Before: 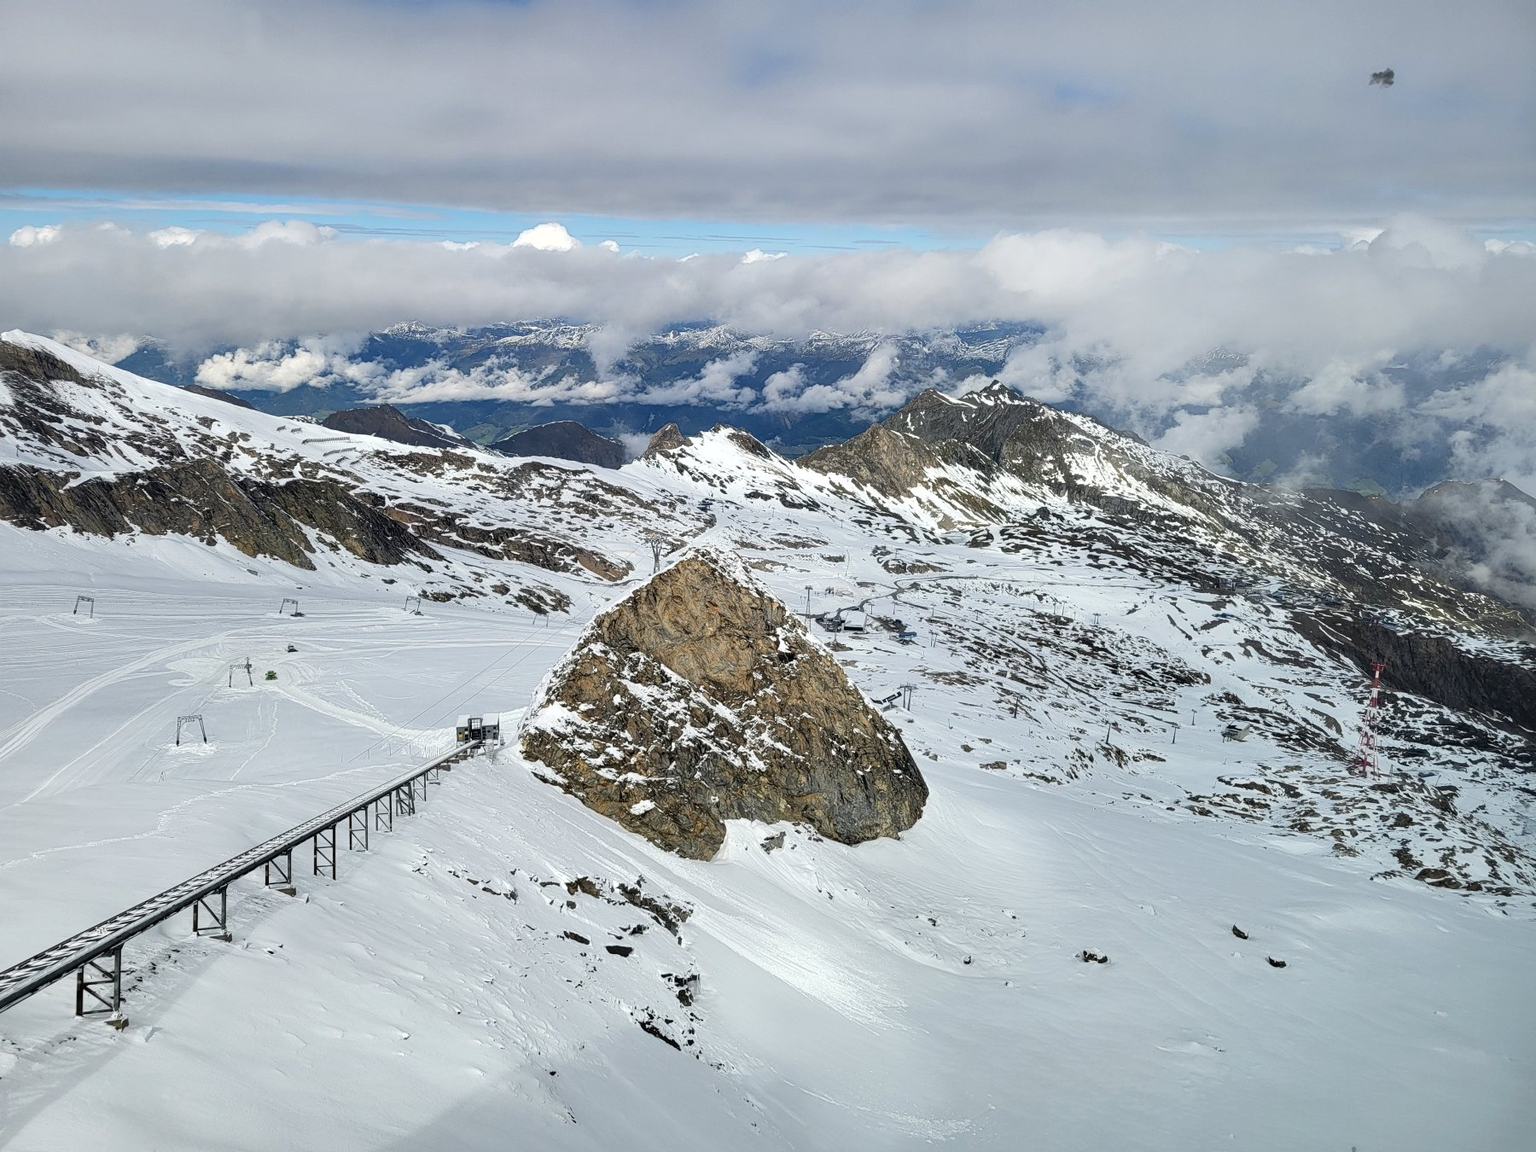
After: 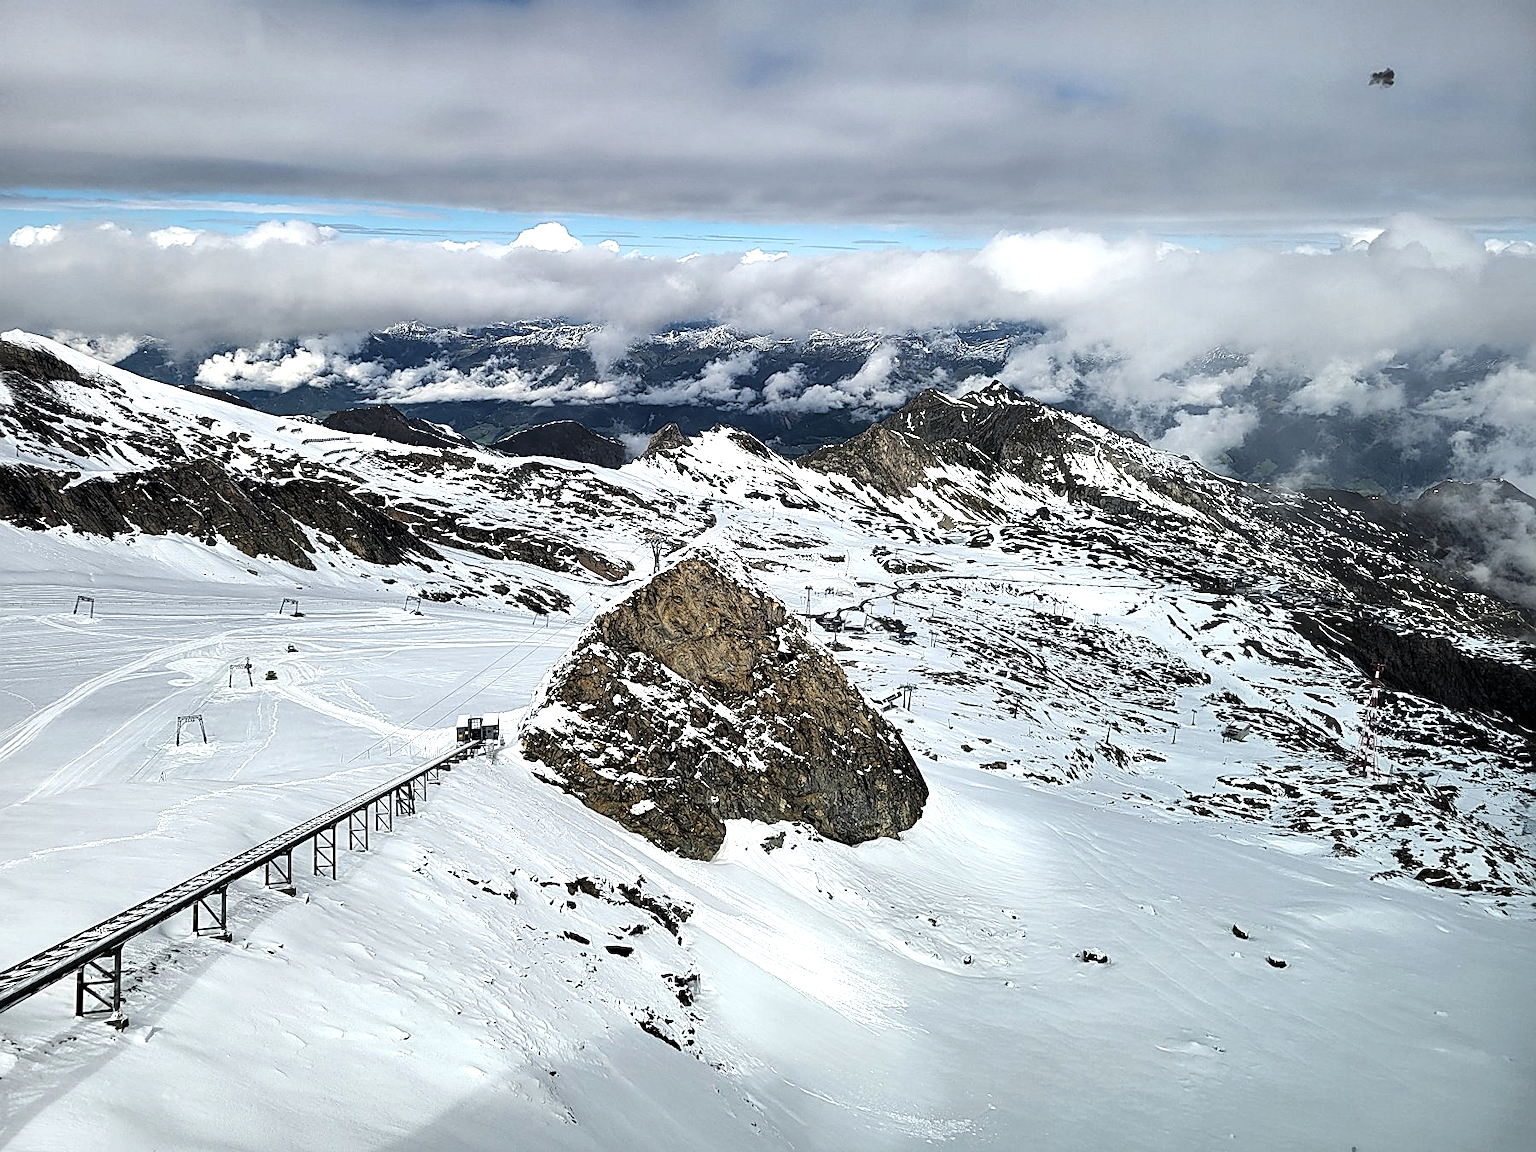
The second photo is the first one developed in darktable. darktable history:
levels: levels [0.044, 0.475, 0.791]
exposure: exposure -0.36 EV, compensate highlight preservation false
sharpen: on, module defaults
